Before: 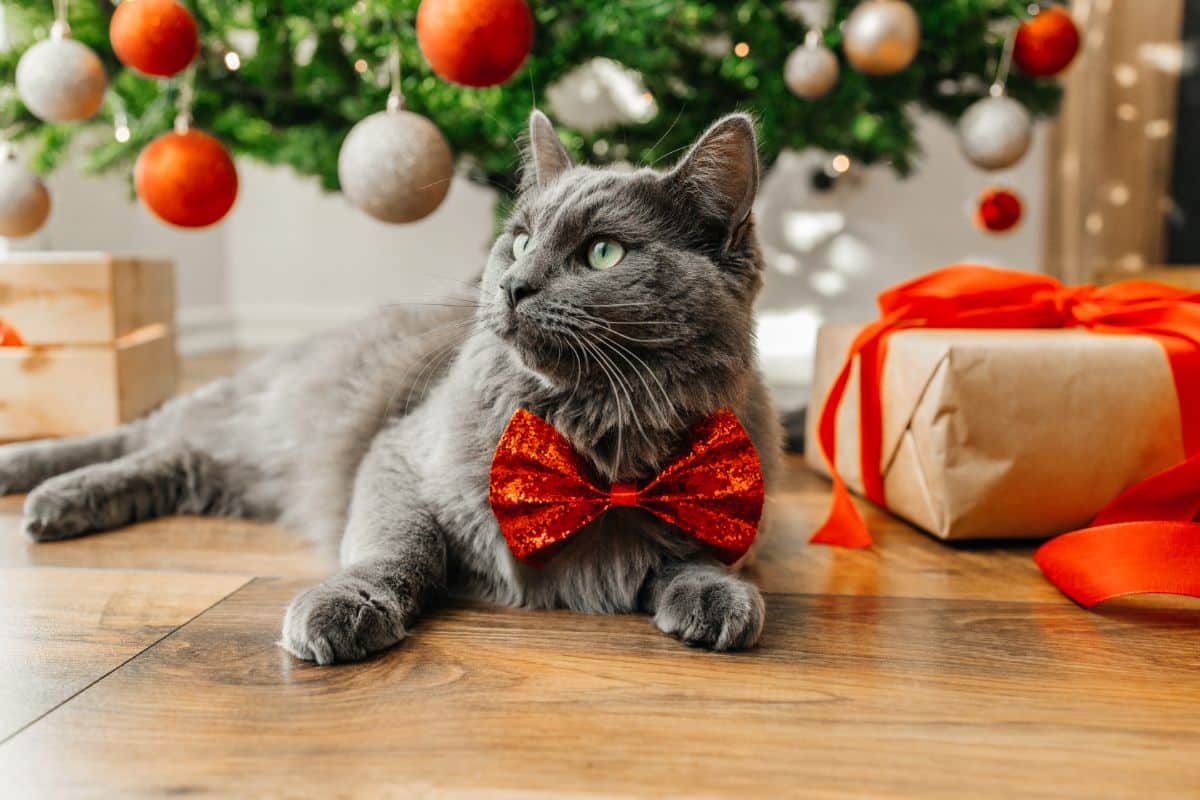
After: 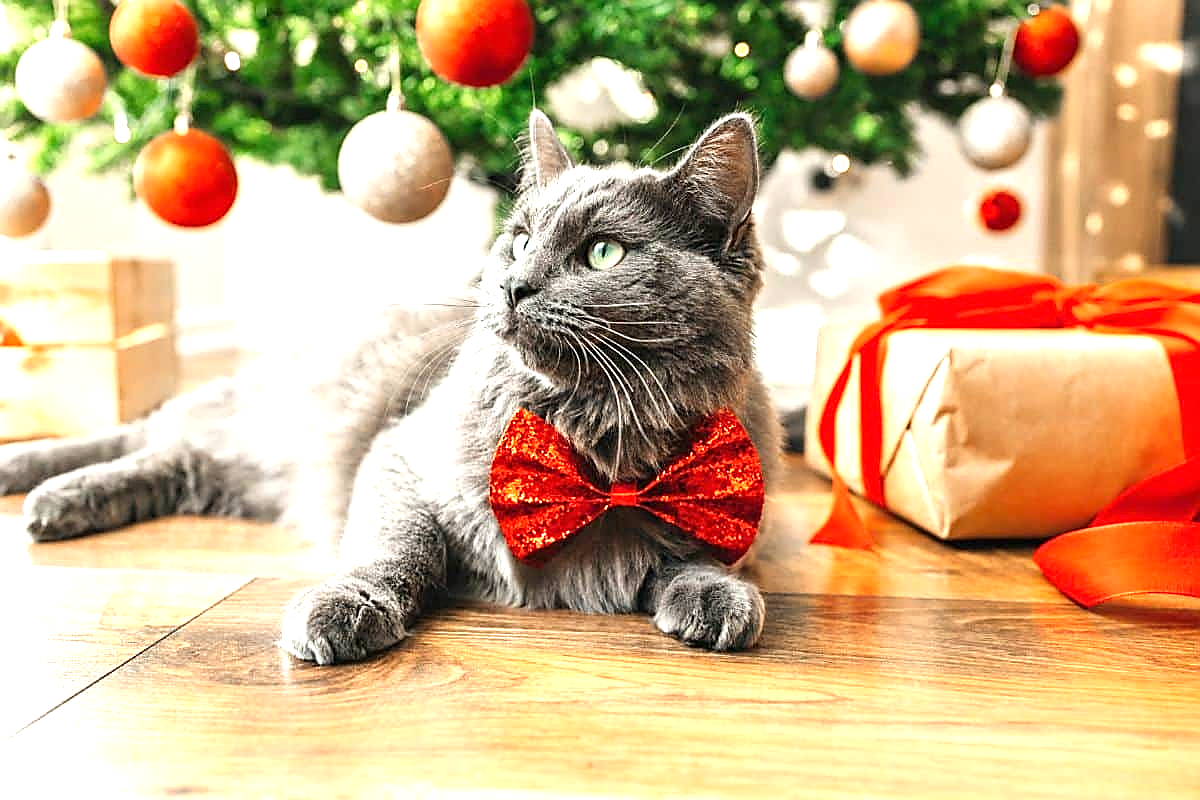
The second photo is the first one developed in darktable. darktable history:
exposure: black level correction 0, exposure 1.2 EV, compensate exposure bias true, compensate highlight preservation false
sharpen: radius 1.369, amount 1.235, threshold 0.655
